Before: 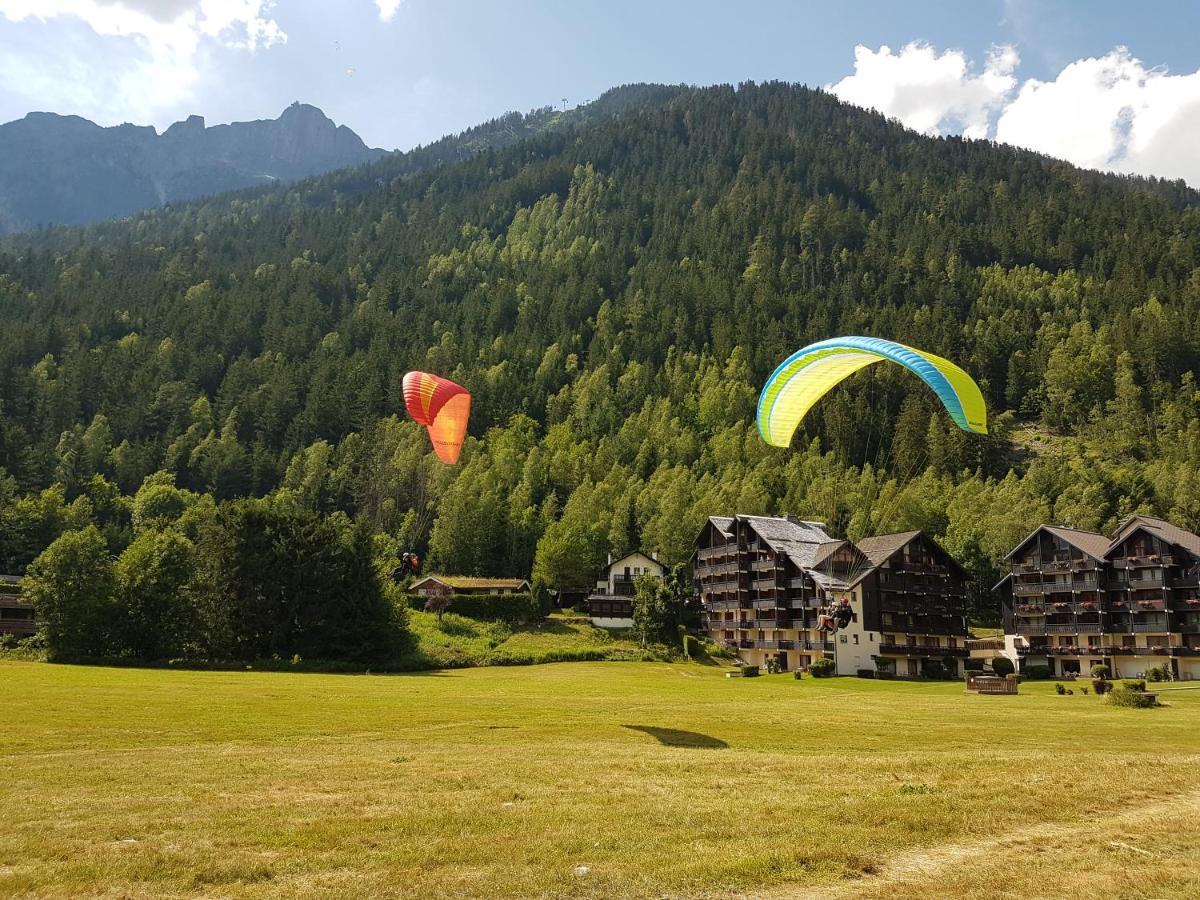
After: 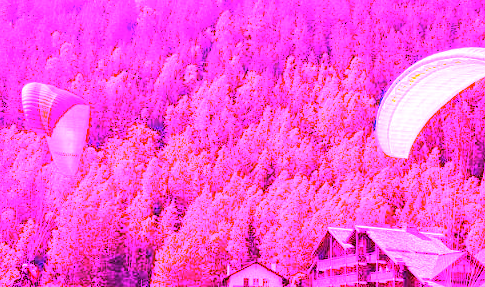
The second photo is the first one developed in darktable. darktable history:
white balance: red 8, blue 8
crop: left 31.751%, top 32.172%, right 27.8%, bottom 35.83%
